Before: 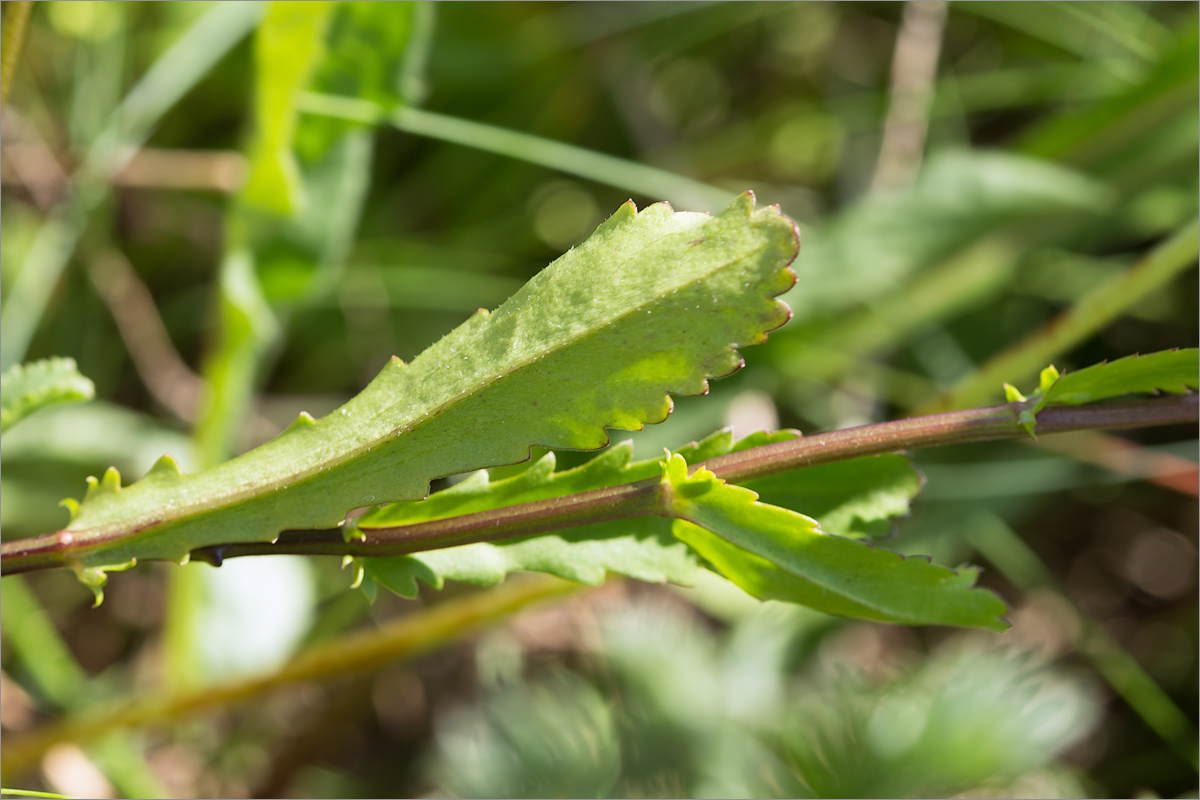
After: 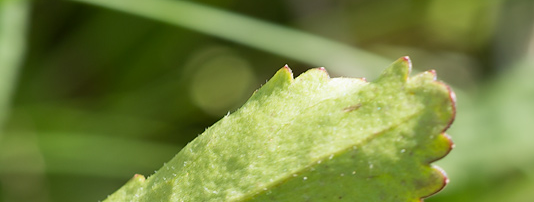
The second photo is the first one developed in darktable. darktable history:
crop: left 28.73%, top 16.799%, right 26.712%, bottom 57.86%
